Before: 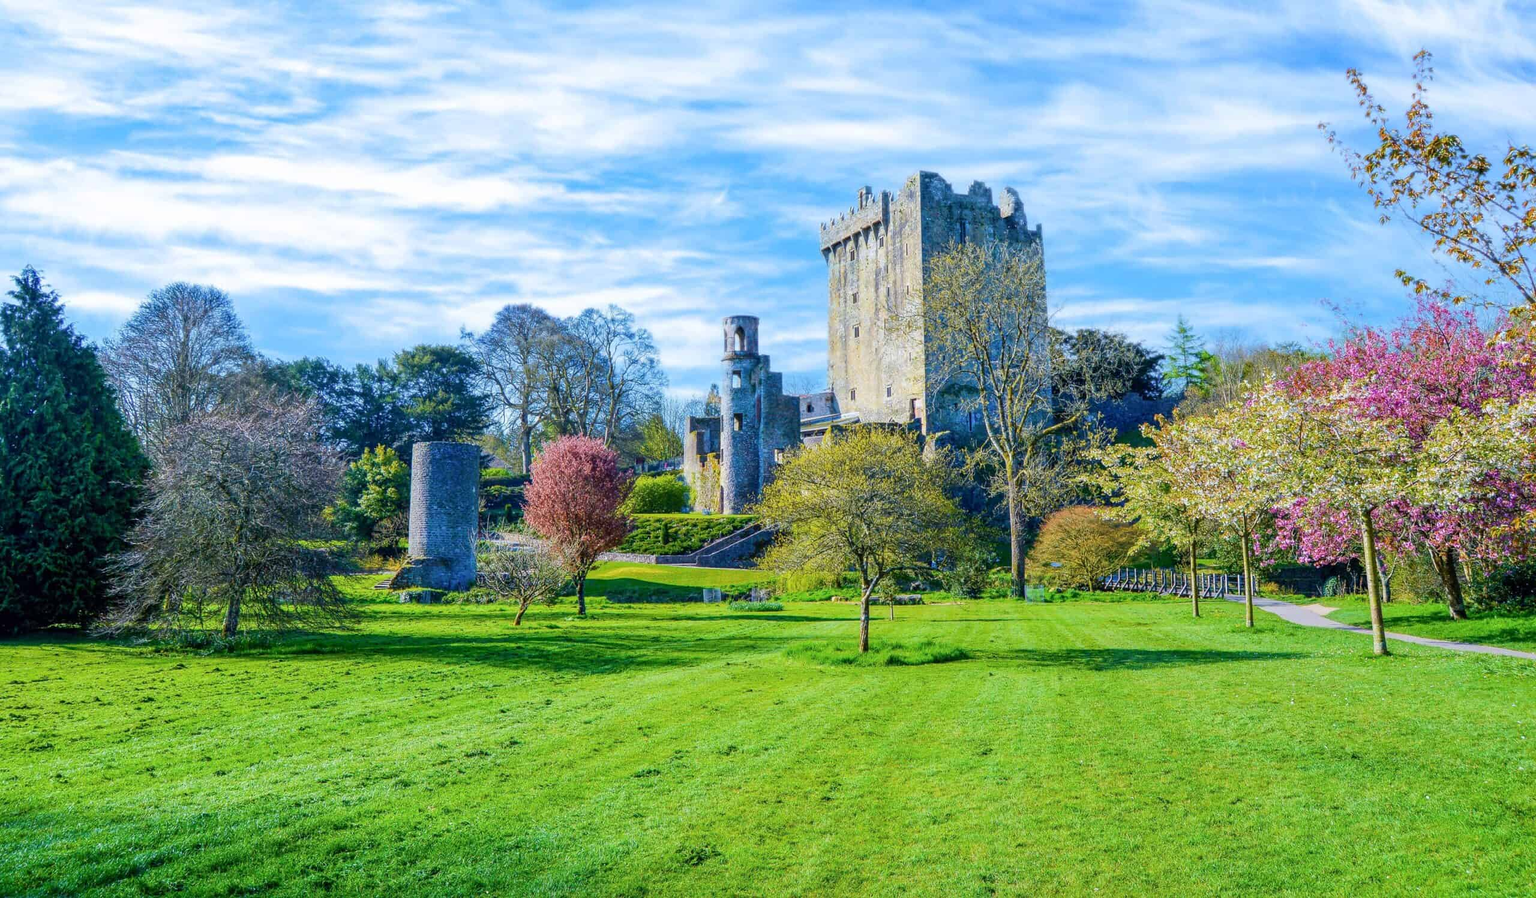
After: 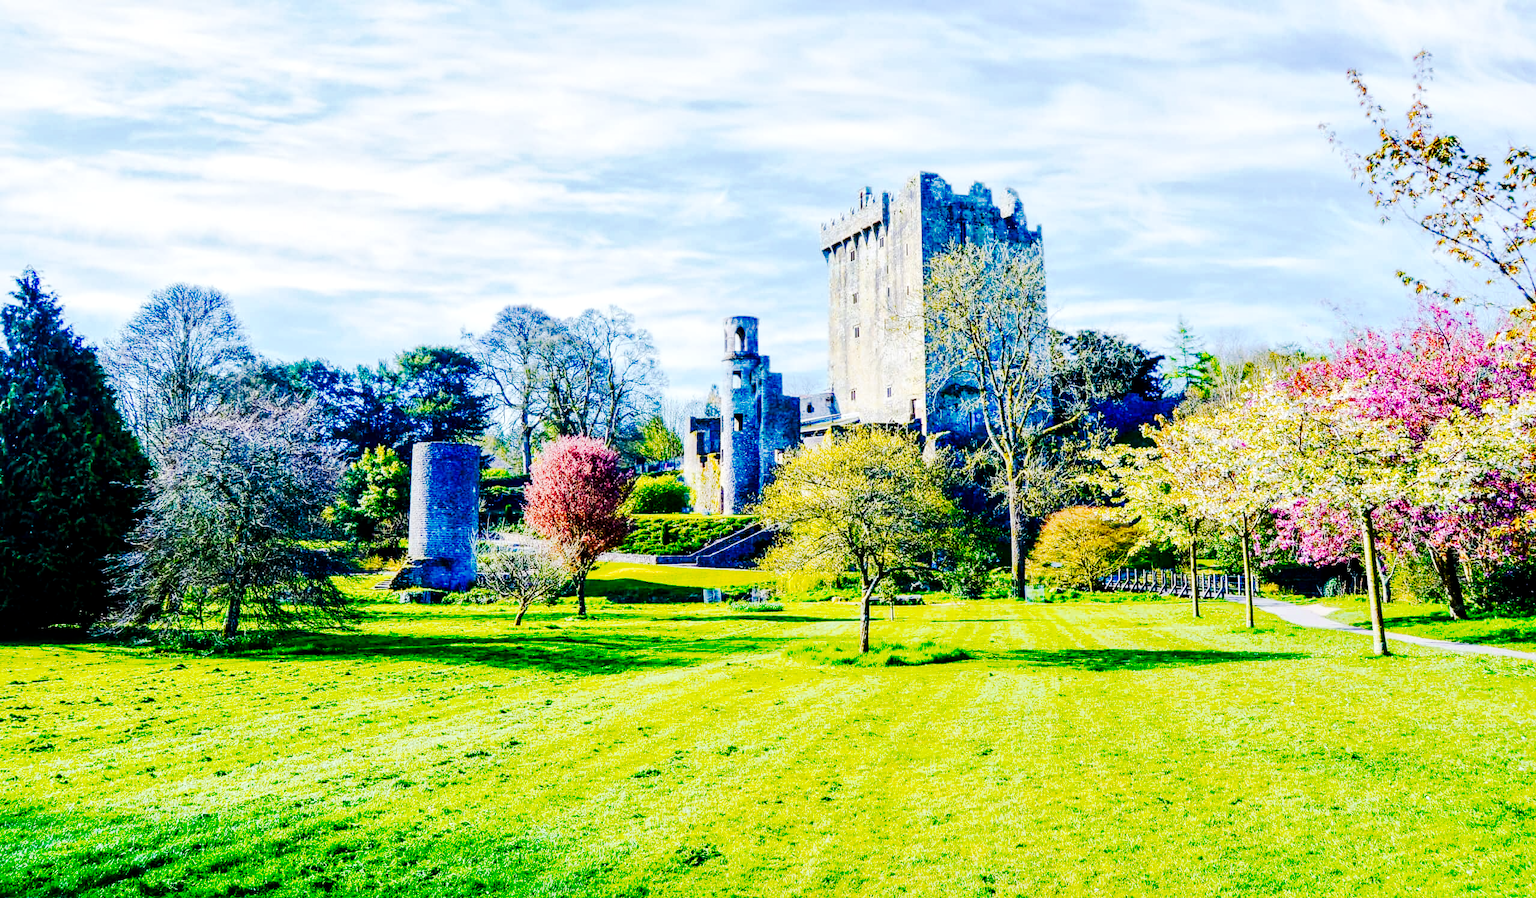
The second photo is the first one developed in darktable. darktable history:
local contrast: mode bilateral grid, contrast 20, coarseness 51, detail 132%, midtone range 0.2
tone curve: curves: ch0 [(0, 0) (0.086, 0.006) (0.148, 0.021) (0.245, 0.105) (0.374, 0.401) (0.444, 0.631) (0.778, 0.915) (1, 1)], preserve colors none
